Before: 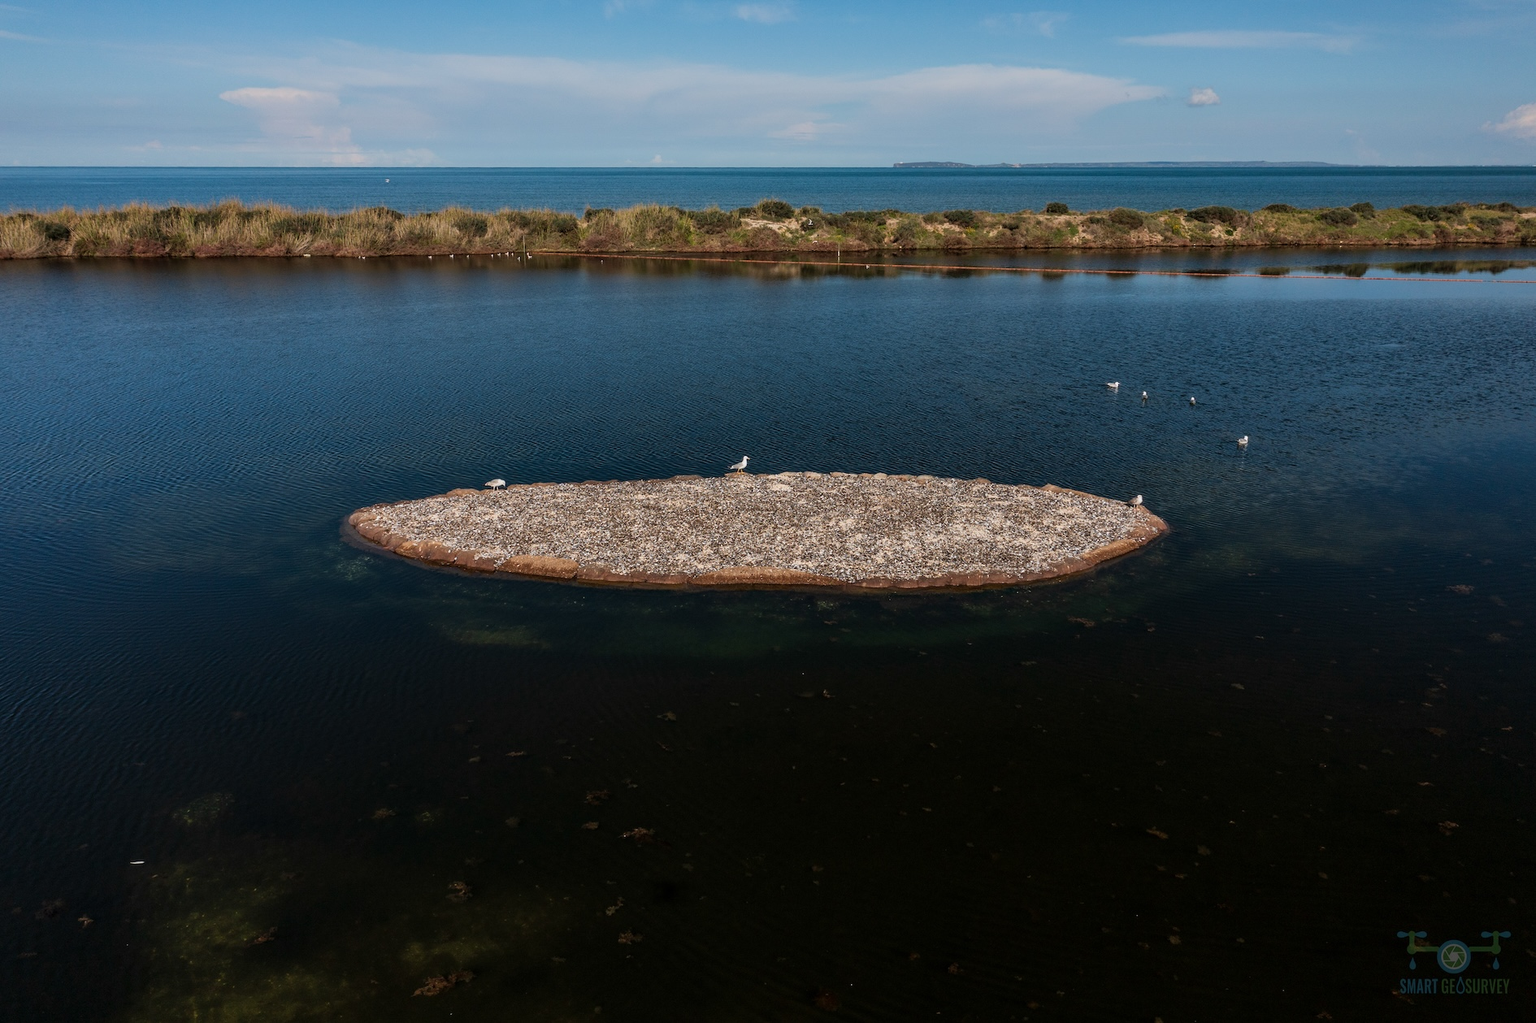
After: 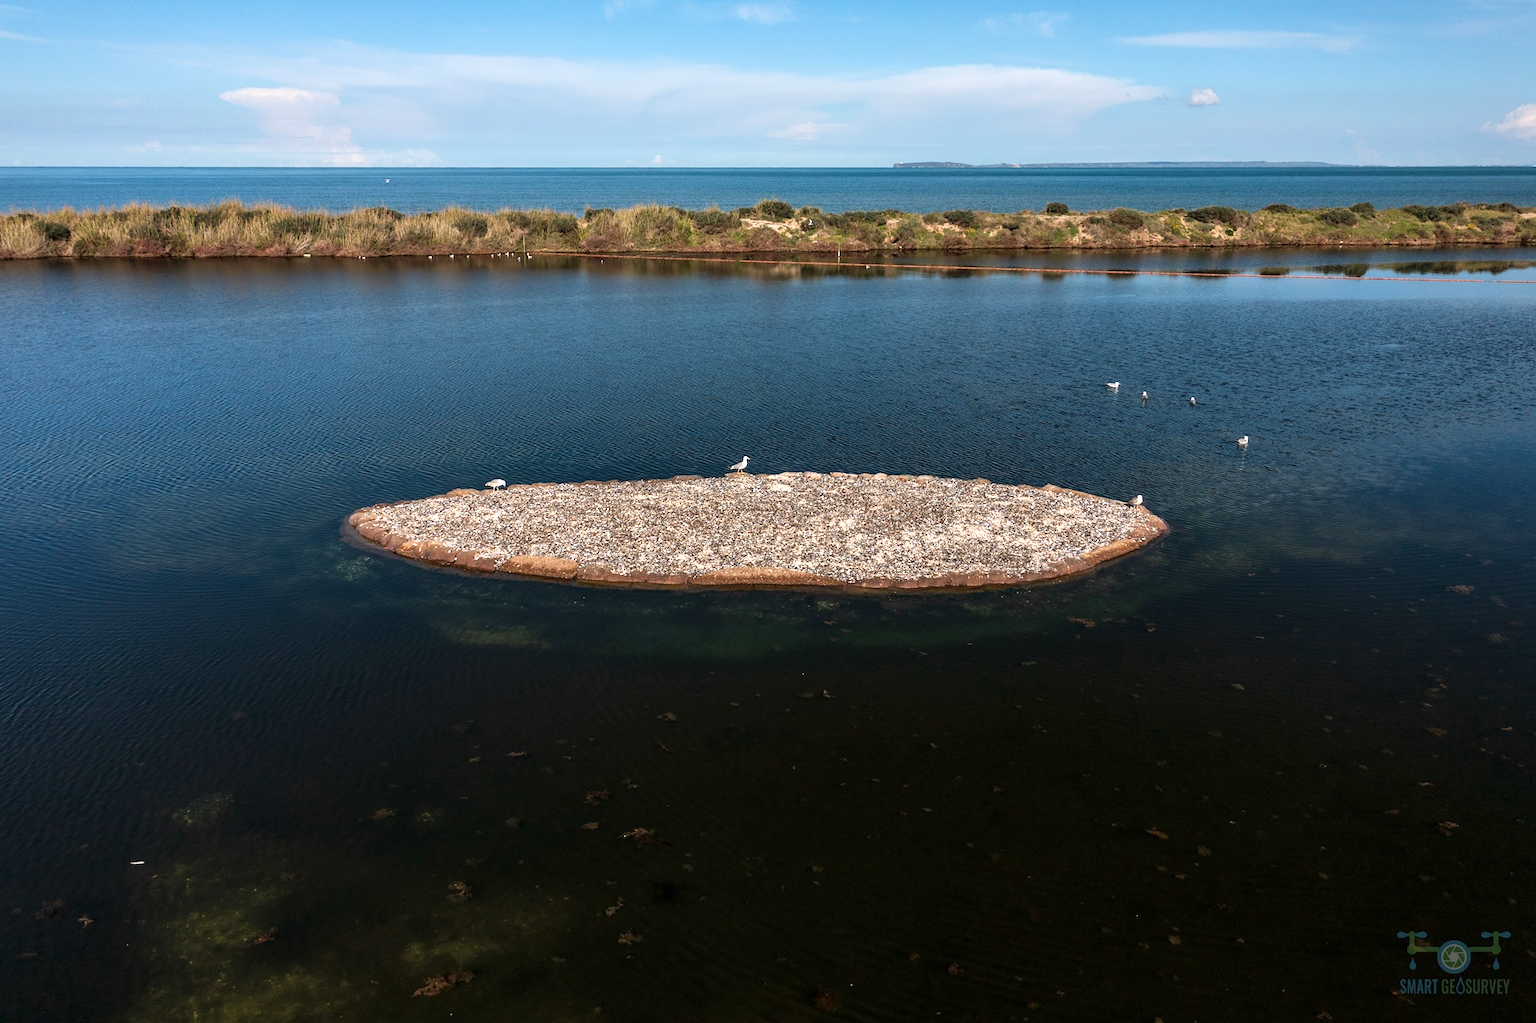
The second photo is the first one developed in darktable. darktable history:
contrast brightness saturation: saturation -0.035
exposure: exposure 0.772 EV, compensate highlight preservation false
